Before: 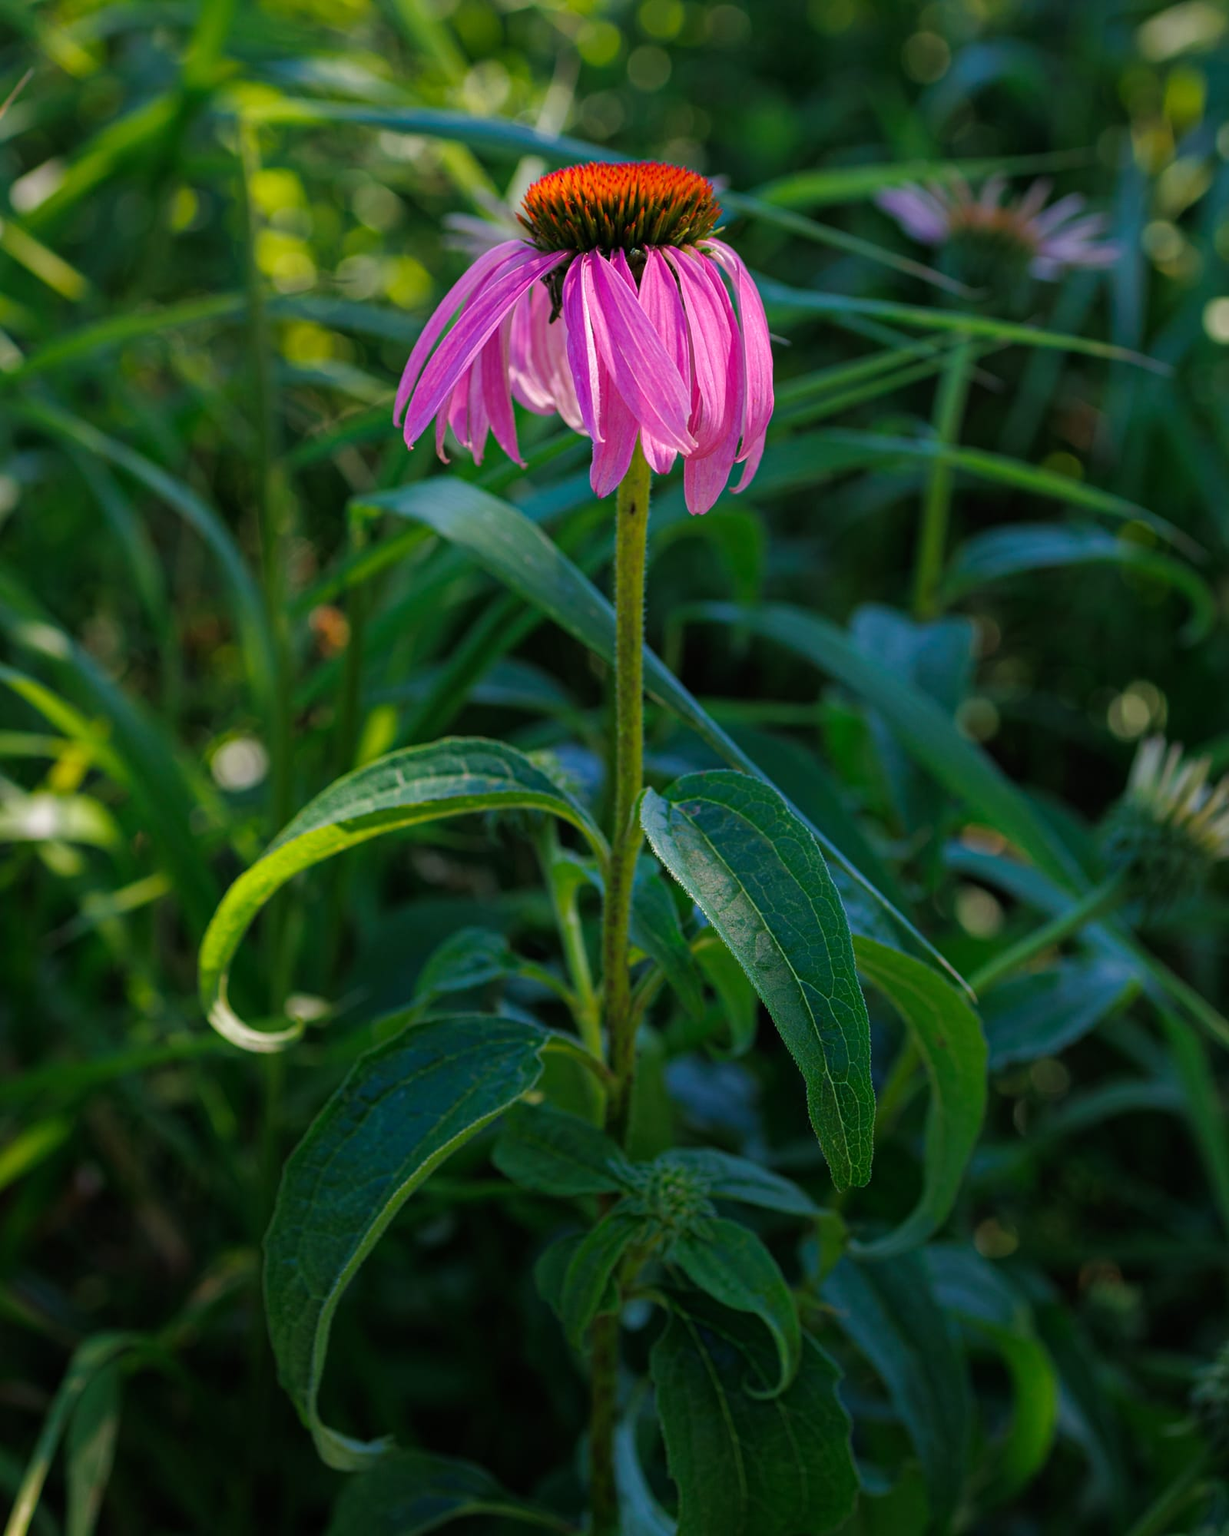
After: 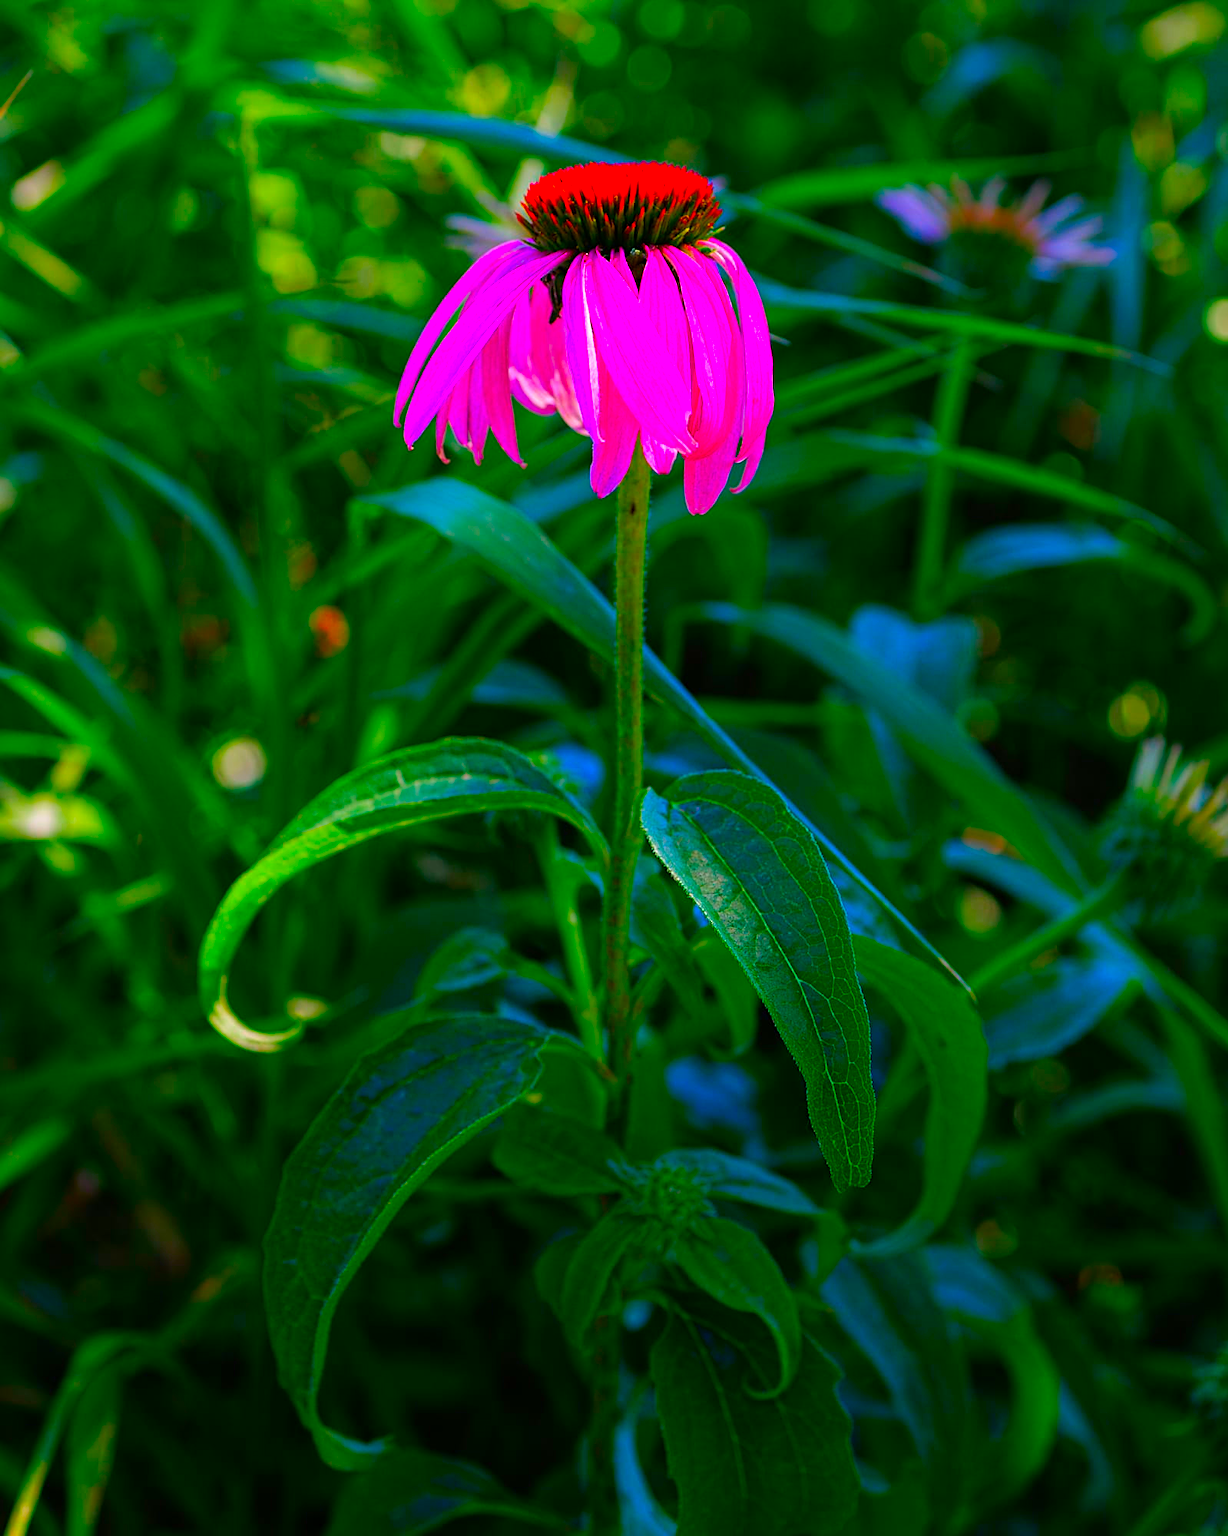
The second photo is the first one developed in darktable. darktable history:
sharpen: on, module defaults
color correction: highlights a* 1.59, highlights b* -1.7, saturation 2.48
